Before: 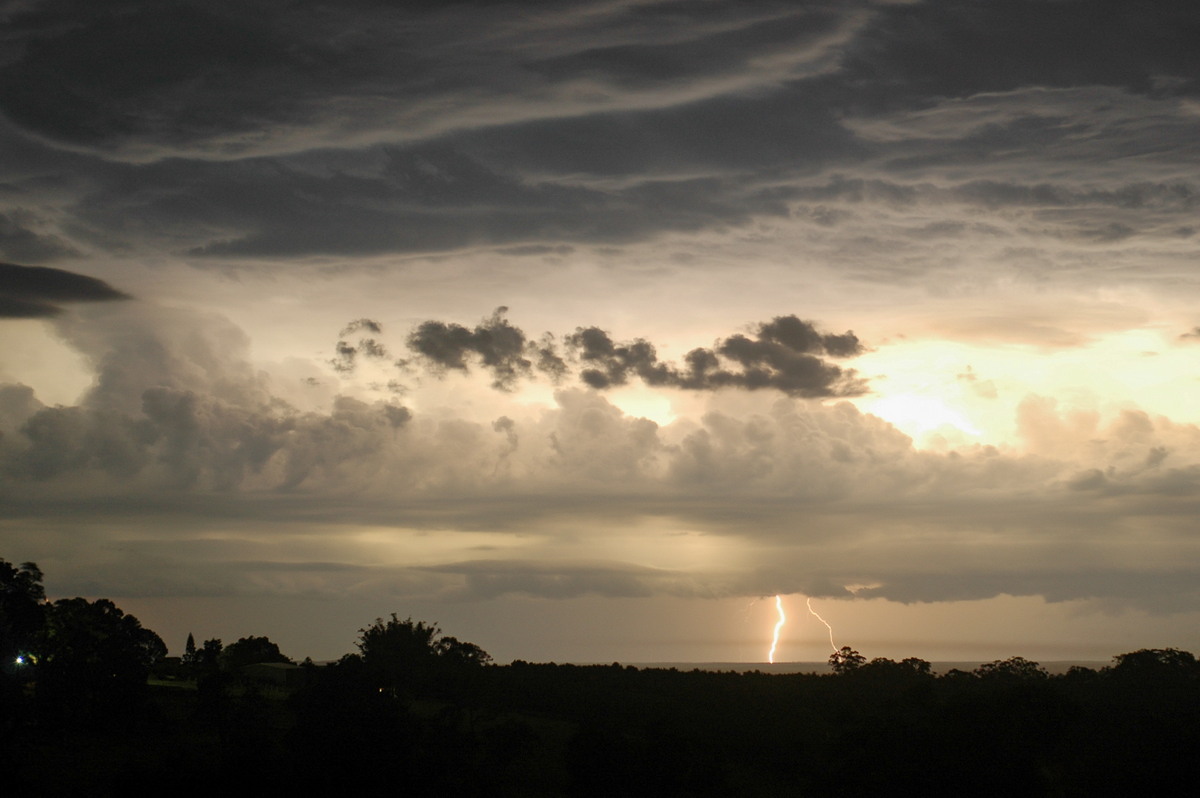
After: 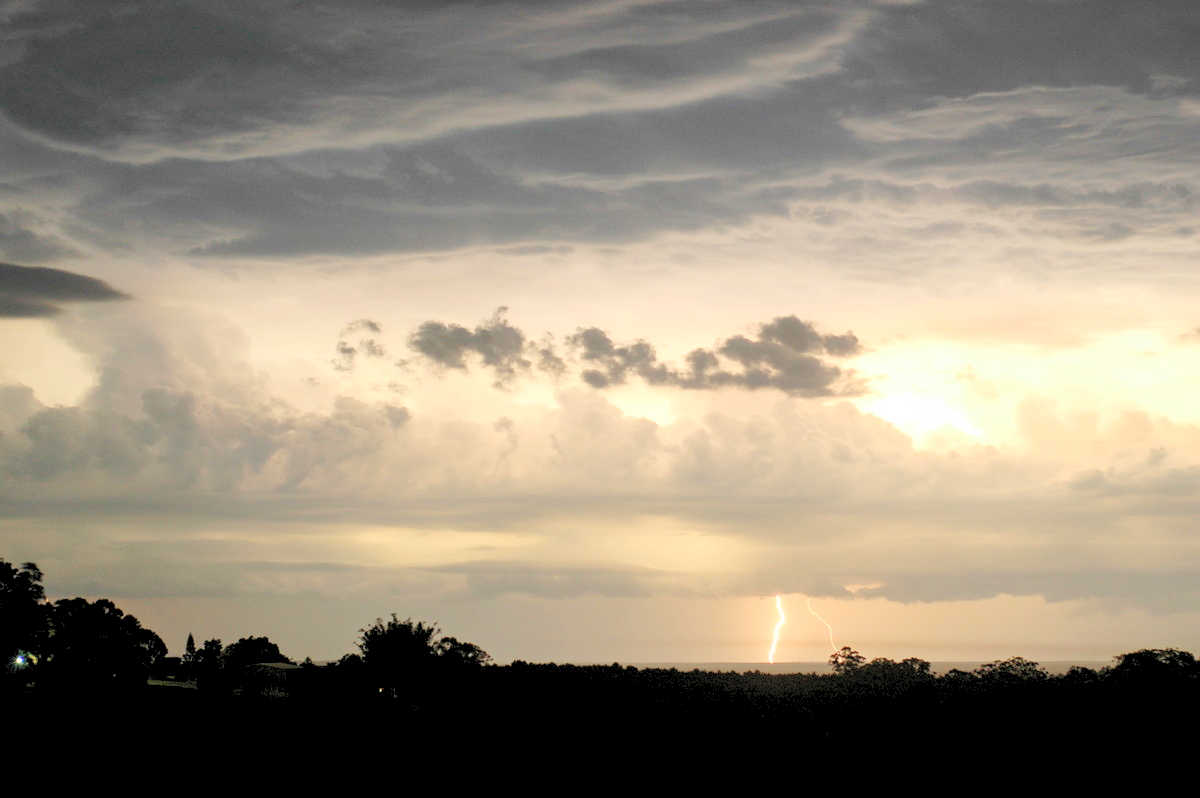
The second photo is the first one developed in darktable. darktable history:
levels: black 0.034%, gray 50.84%, levels [0.093, 0.434, 0.988]
contrast brightness saturation: contrast 0.14, brightness 0.206
